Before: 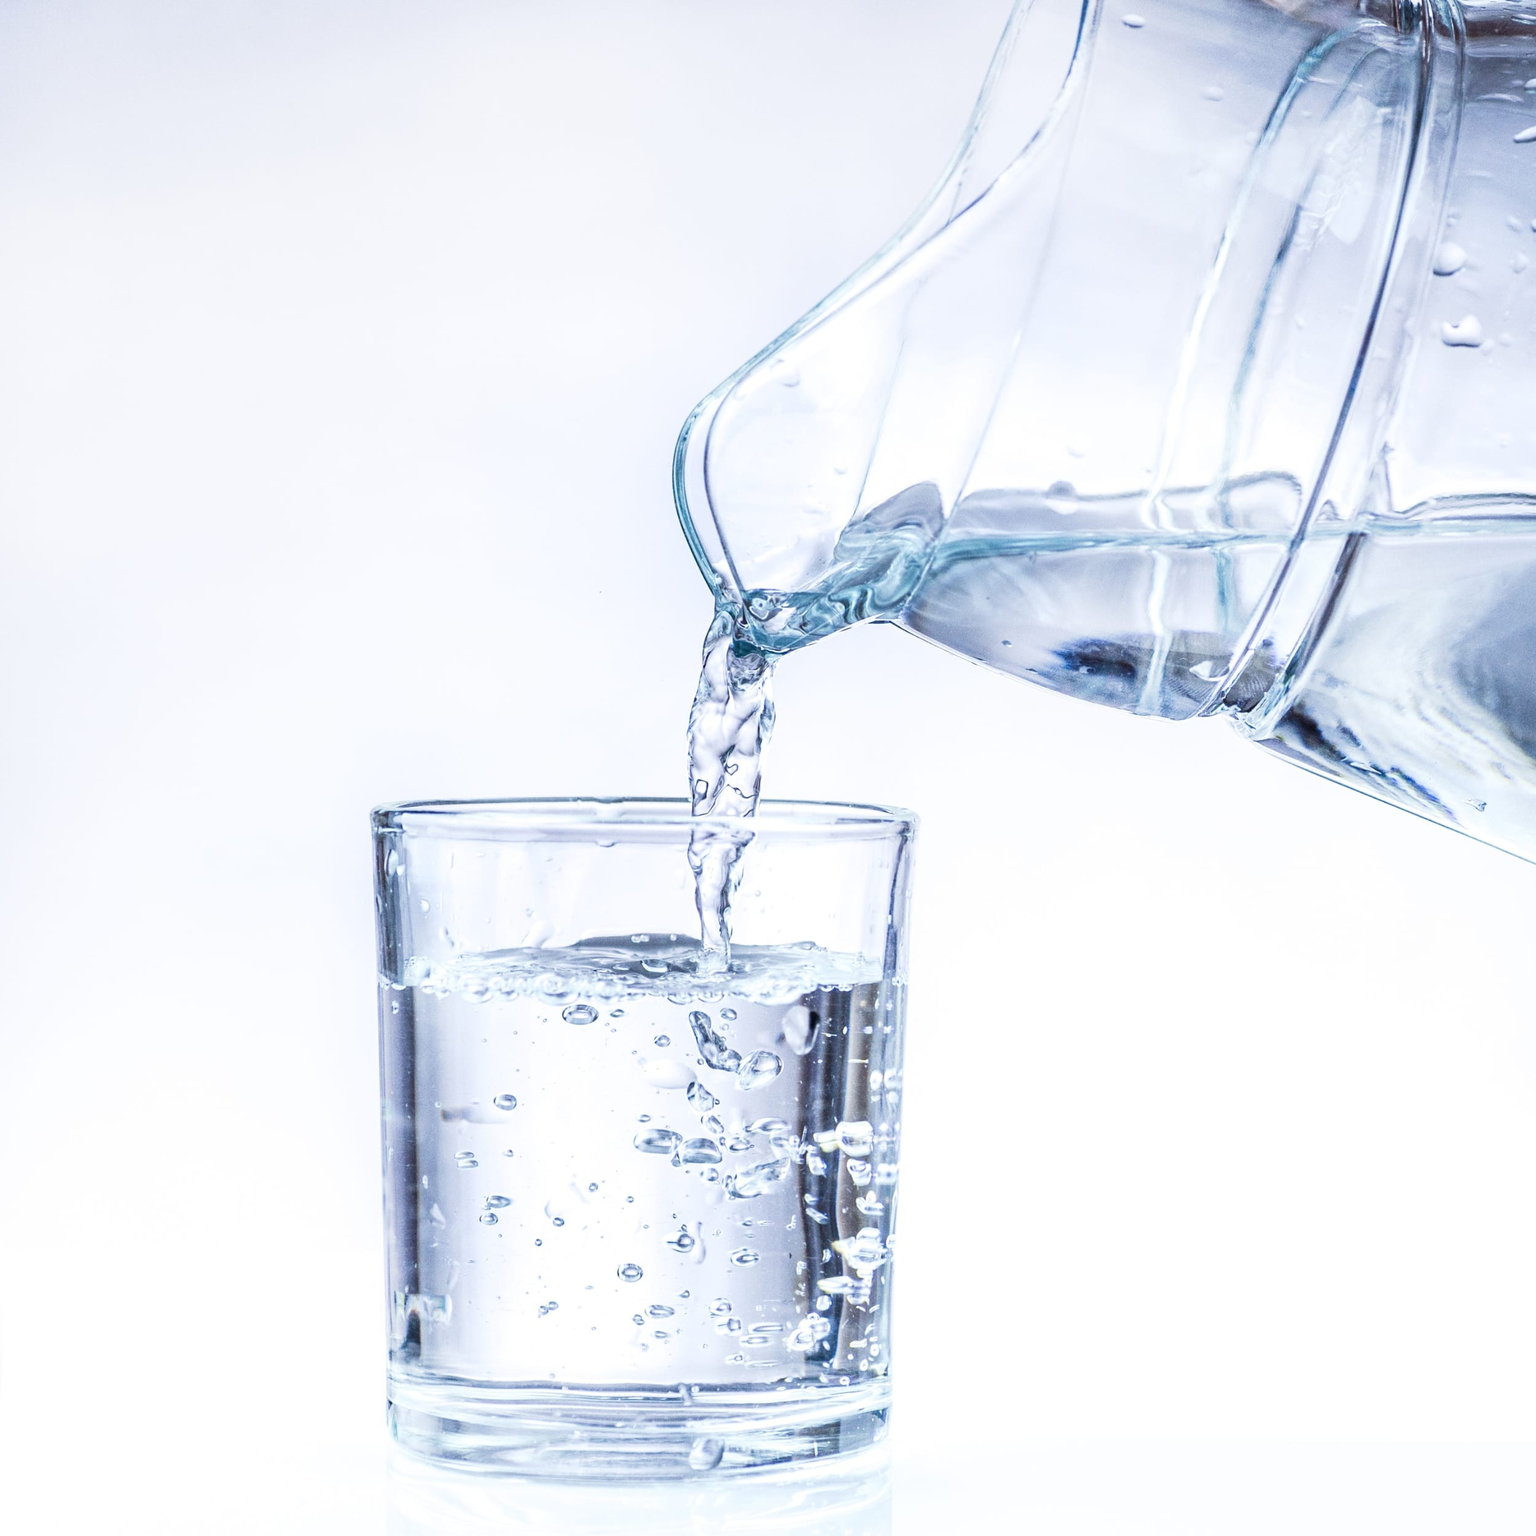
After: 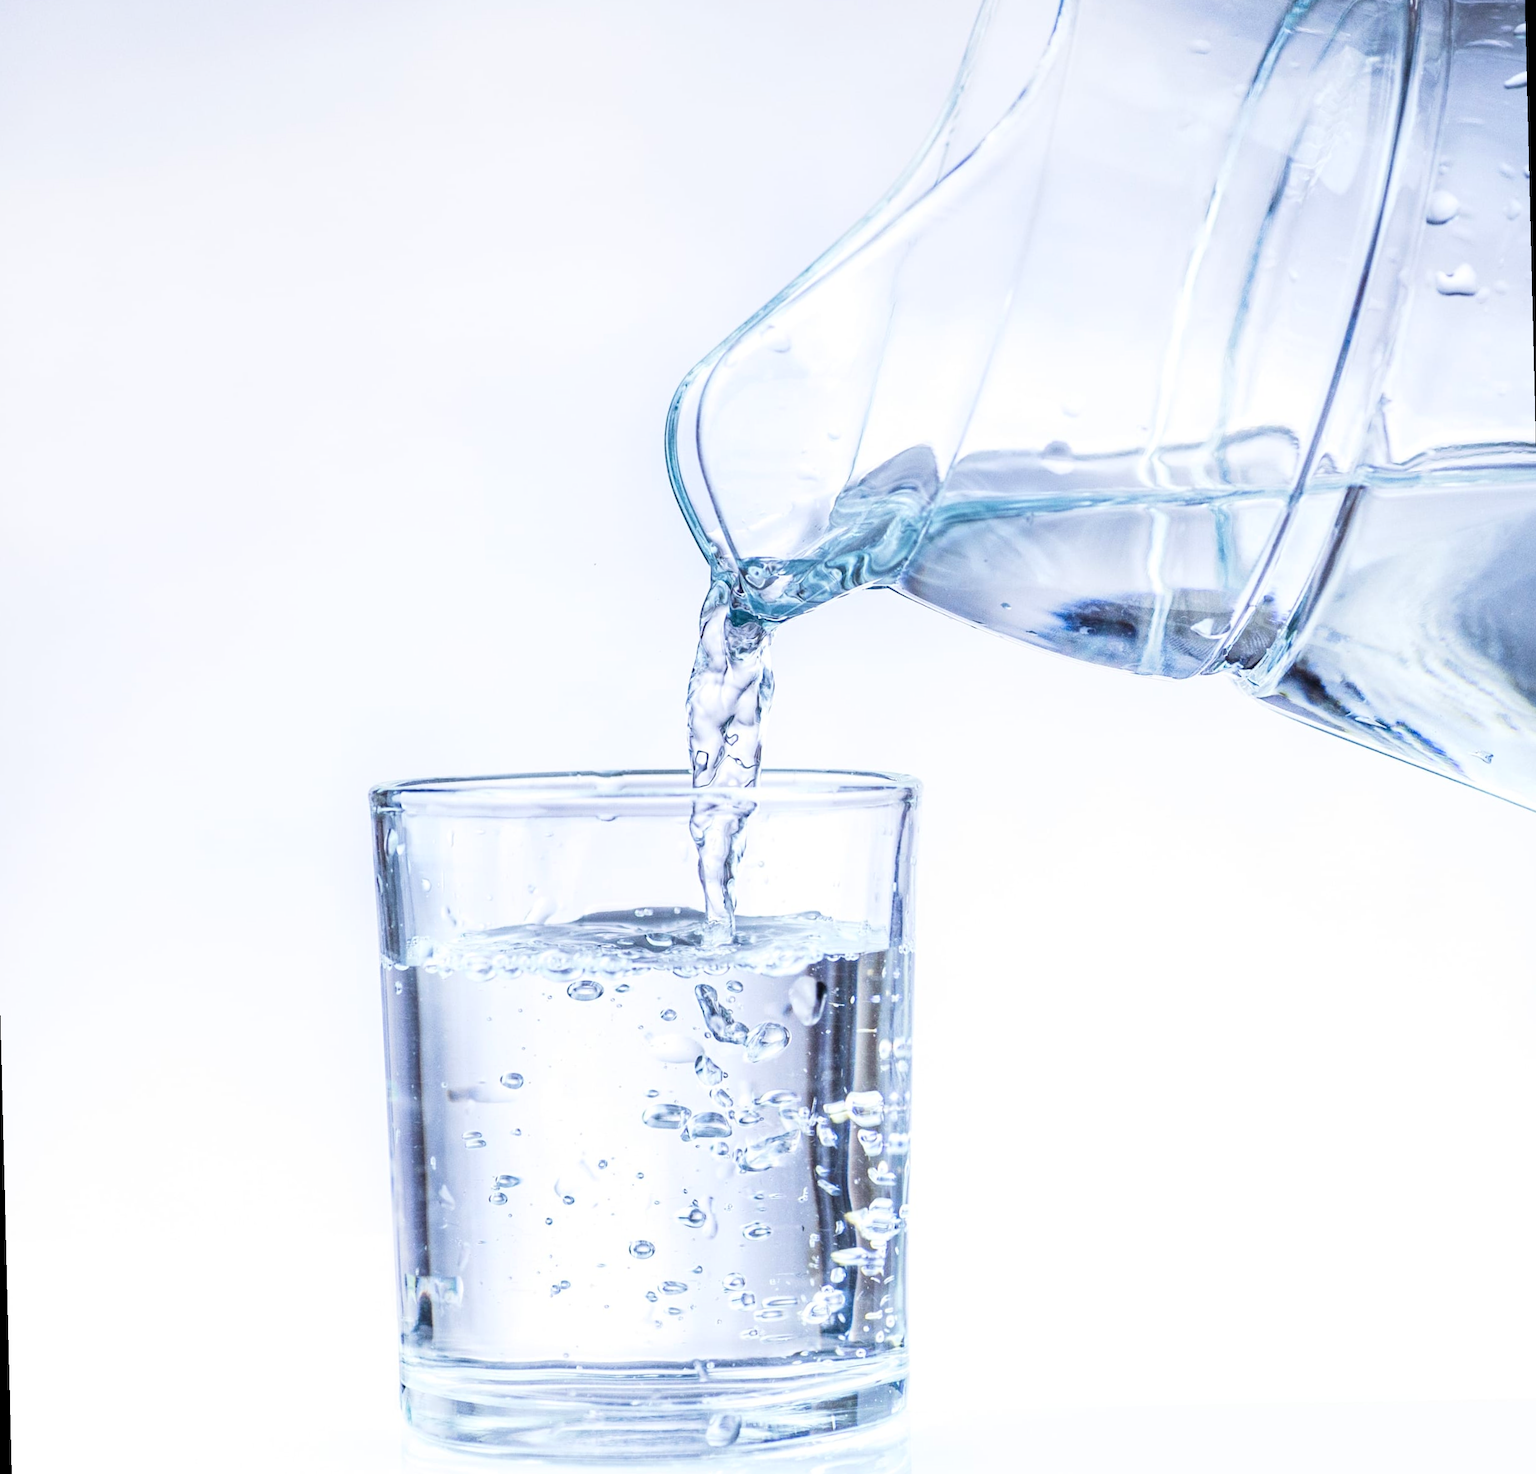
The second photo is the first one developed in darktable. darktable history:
rotate and perspective: rotation -1.42°, crop left 0.016, crop right 0.984, crop top 0.035, crop bottom 0.965
contrast brightness saturation: contrast 0.03, brightness 0.06, saturation 0.13
